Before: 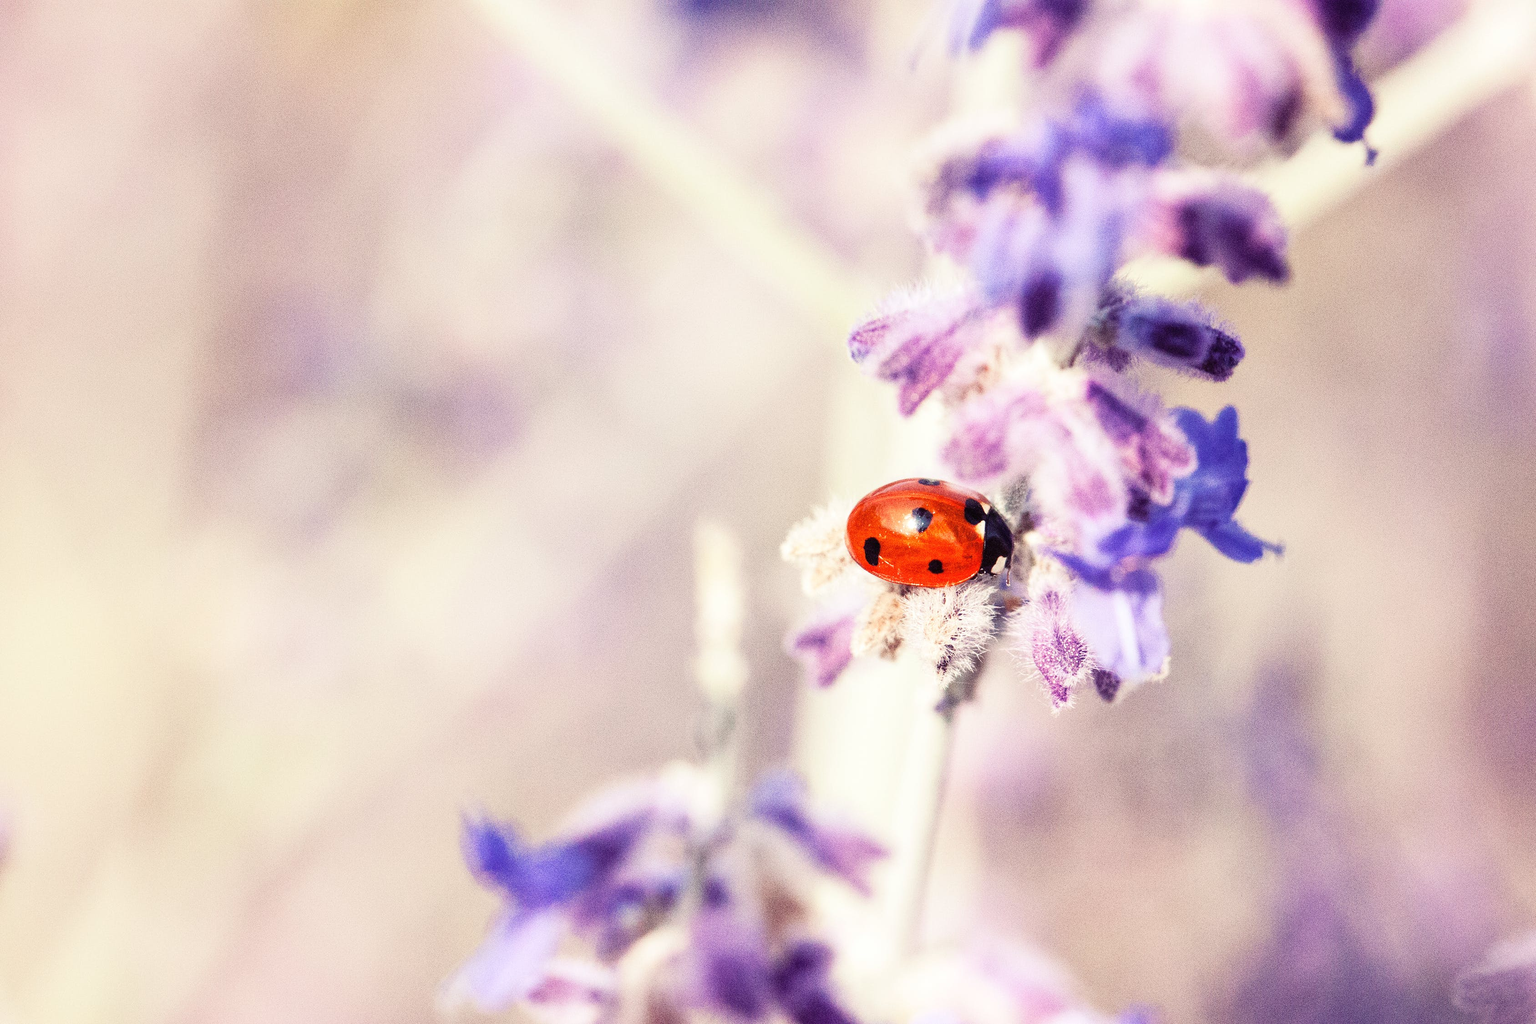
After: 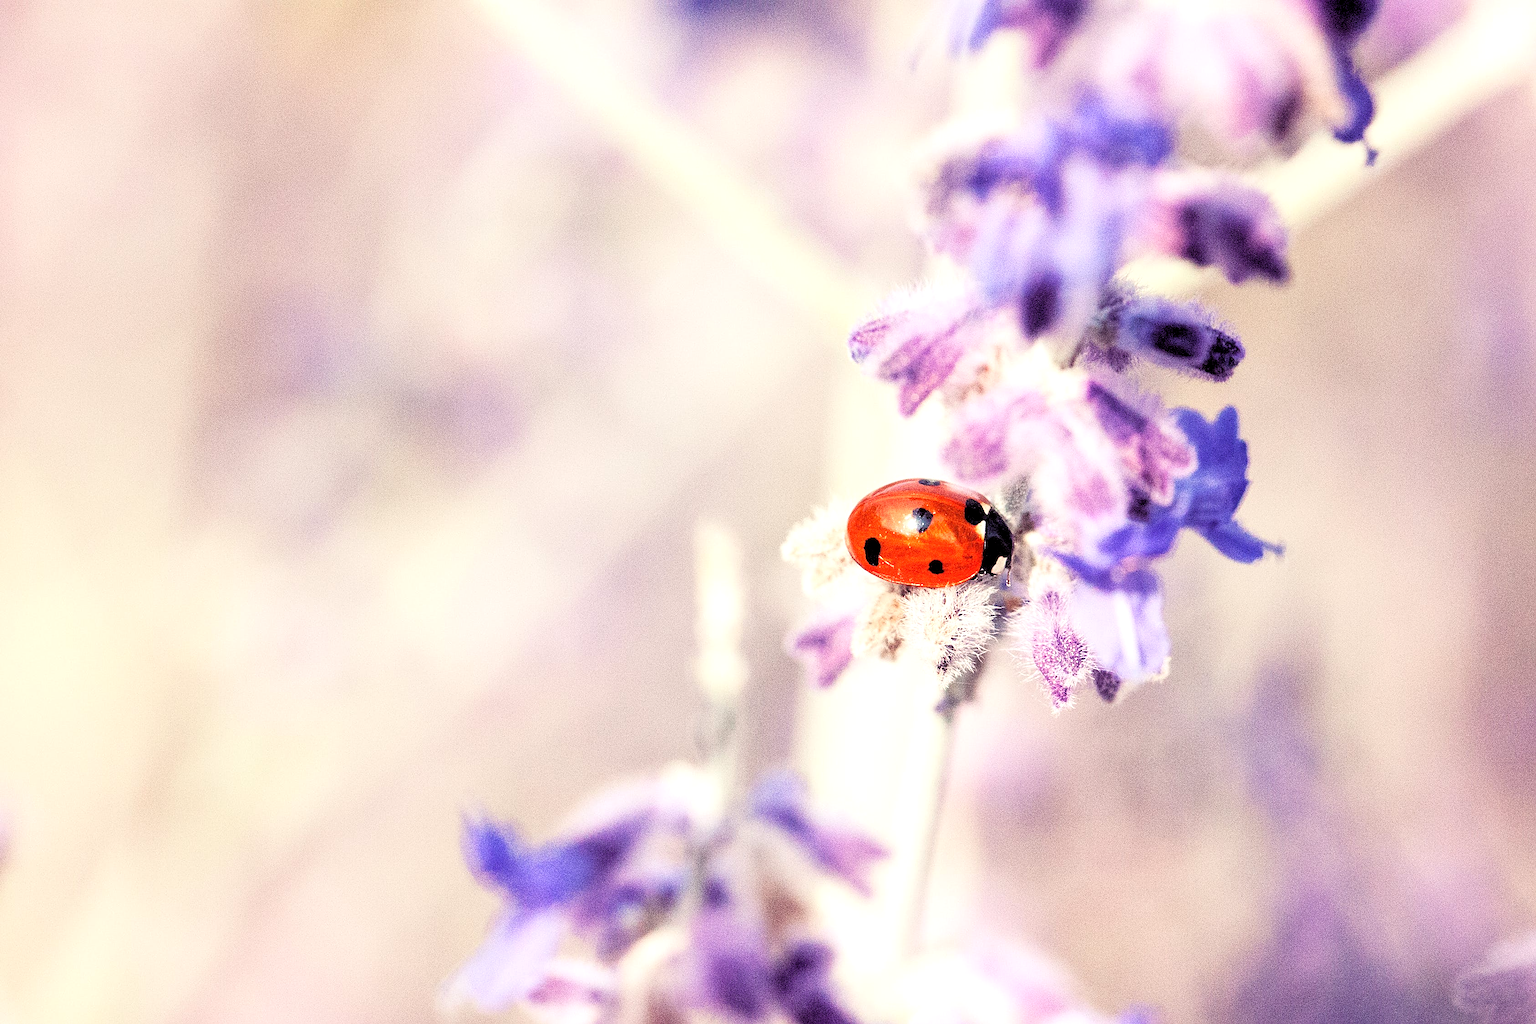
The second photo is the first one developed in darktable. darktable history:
sharpen: on, module defaults
rgb levels: levels [[0.013, 0.434, 0.89], [0, 0.5, 1], [0, 0.5, 1]]
